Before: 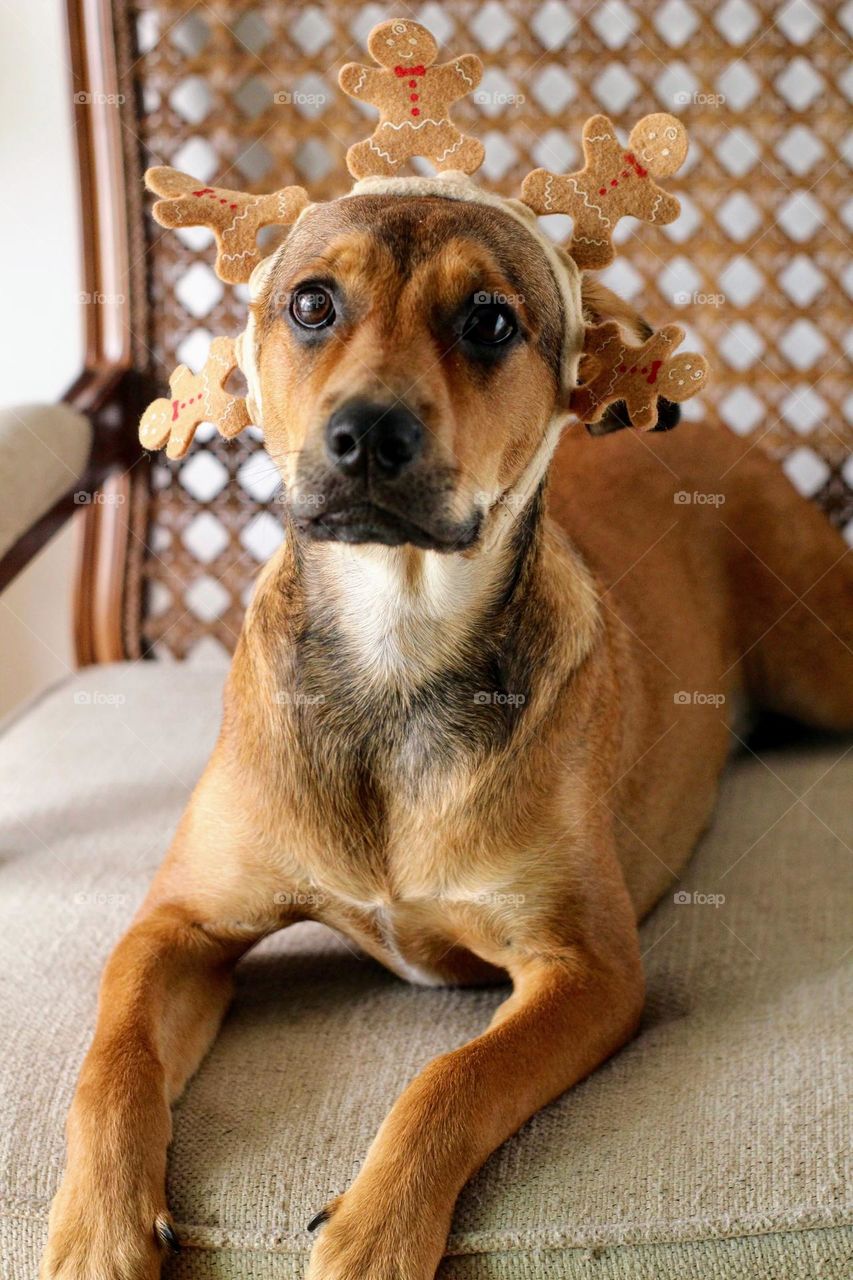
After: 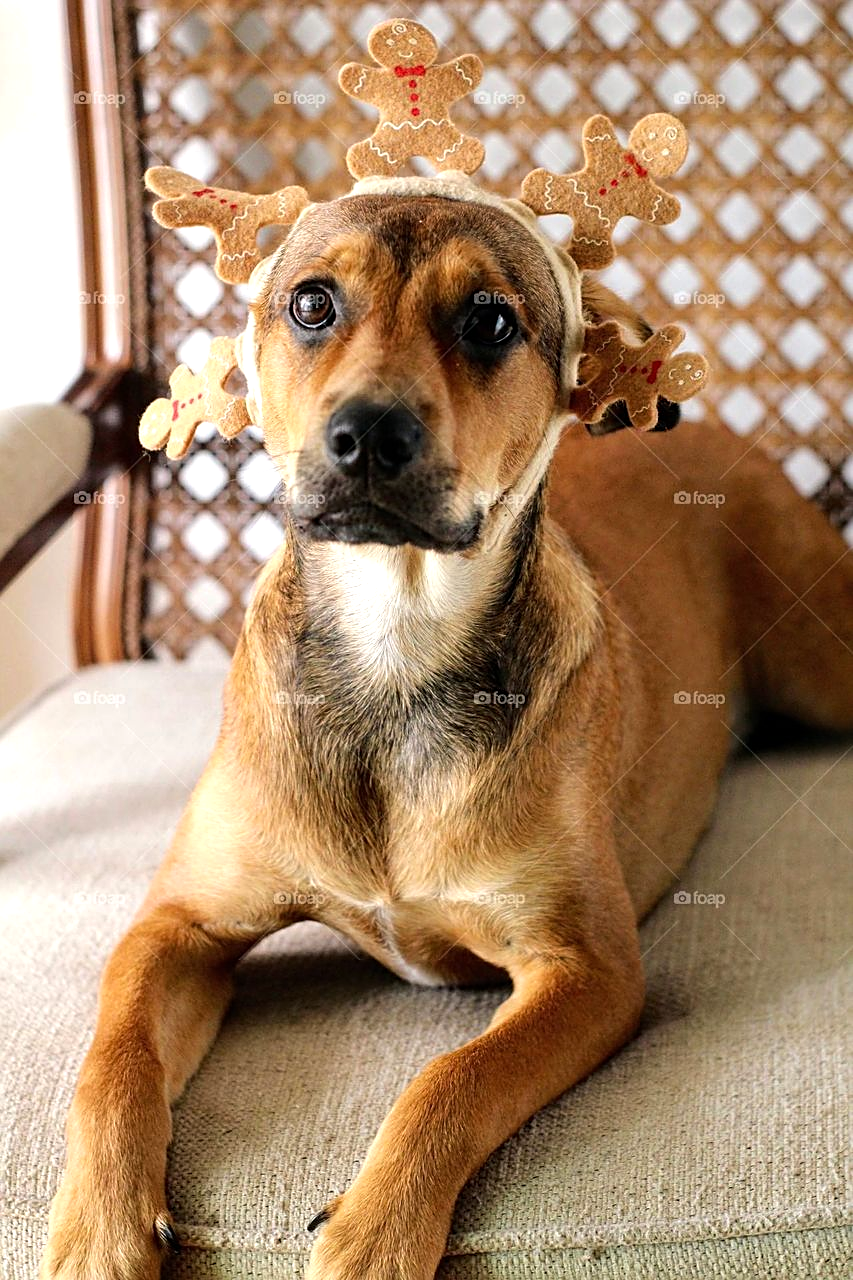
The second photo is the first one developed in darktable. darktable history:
tone equalizer: -8 EV -0.453 EV, -7 EV -0.394 EV, -6 EV -0.307 EV, -5 EV -0.201 EV, -3 EV 0.191 EV, -2 EV 0.361 EV, -1 EV 0.369 EV, +0 EV 0.406 EV, luminance estimator HSV value / RGB max
sharpen: on, module defaults
